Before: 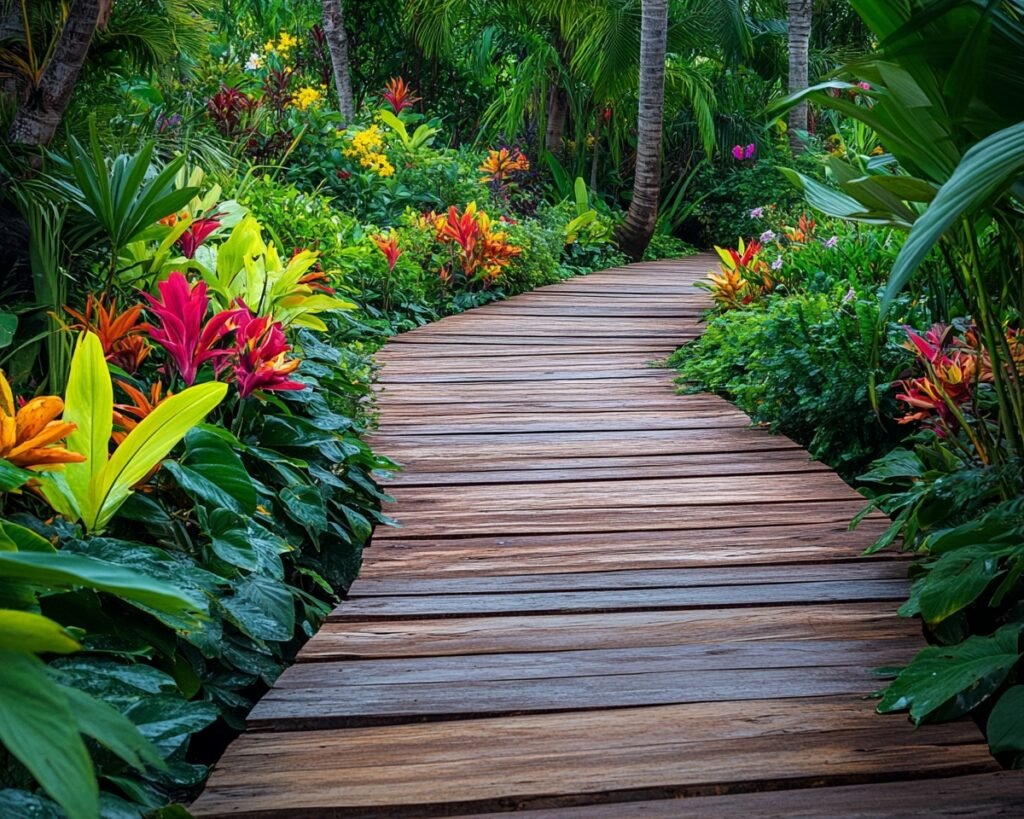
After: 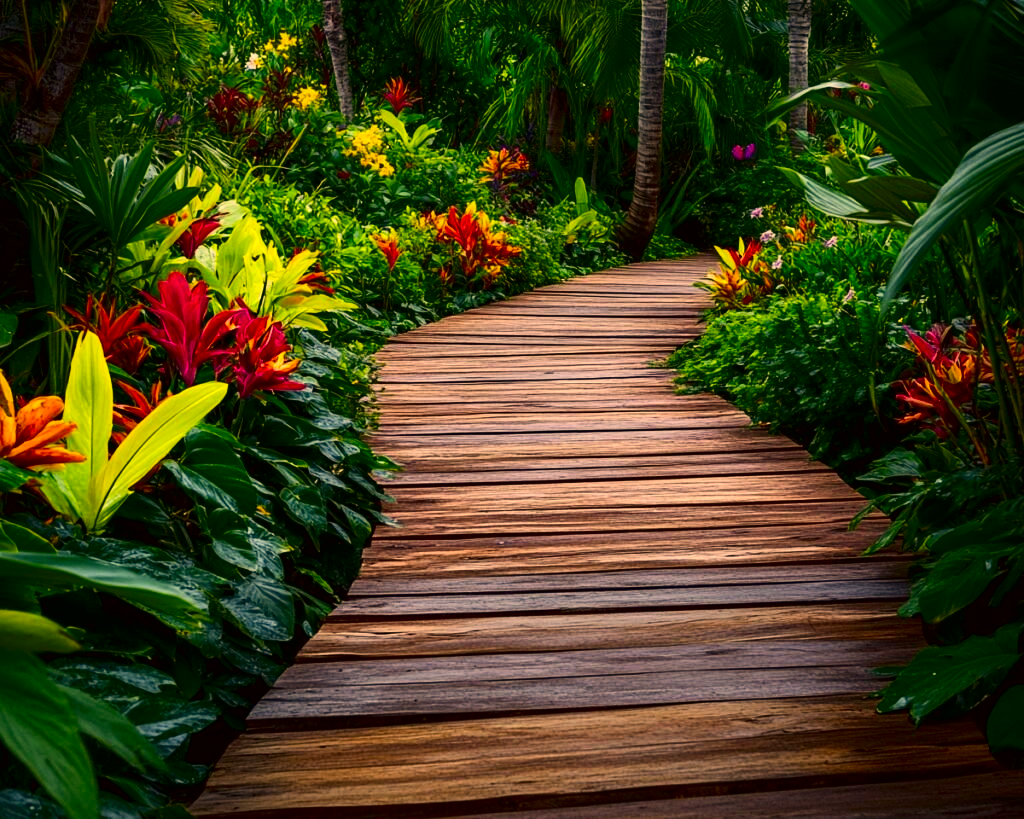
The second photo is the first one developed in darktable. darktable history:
contrast brightness saturation: contrast 0.22, brightness -0.19, saturation 0.24
color correction: highlights a* 17.94, highlights b* 35.39, shadows a* 1.48, shadows b* 6.42, saturation 1.01
